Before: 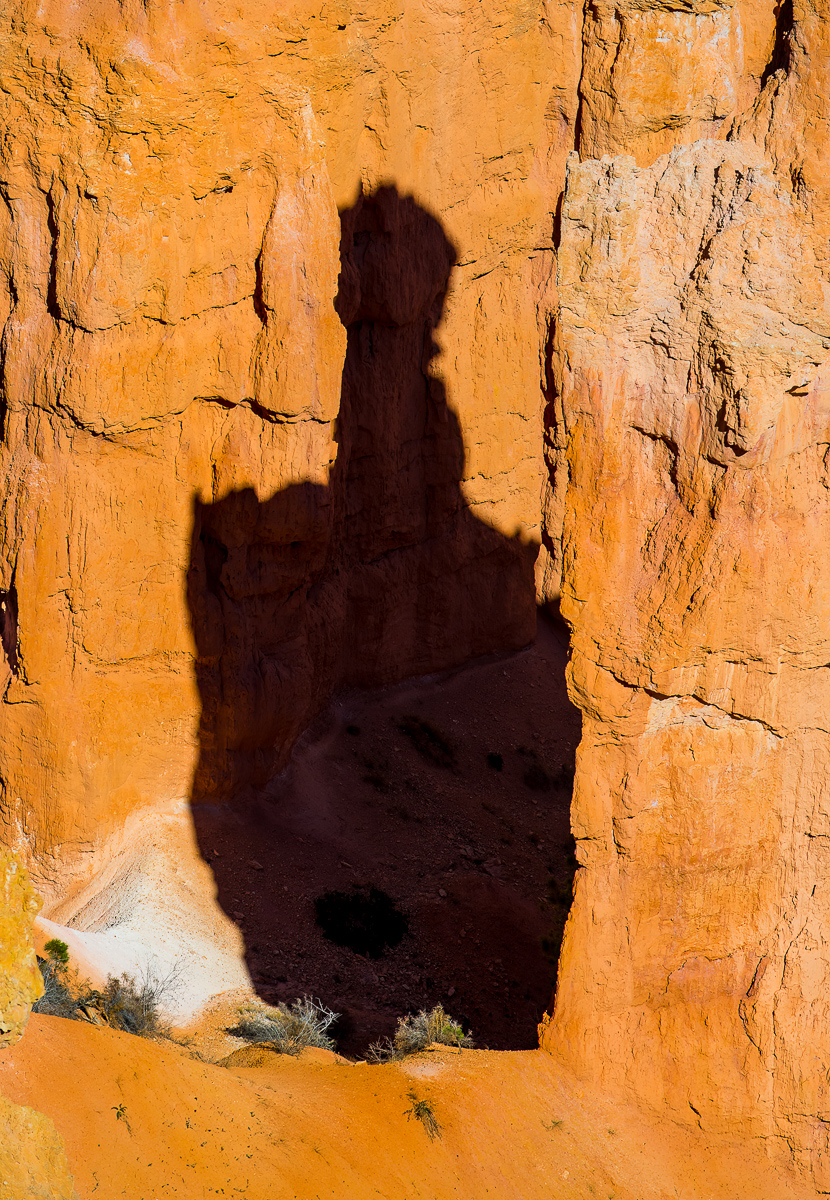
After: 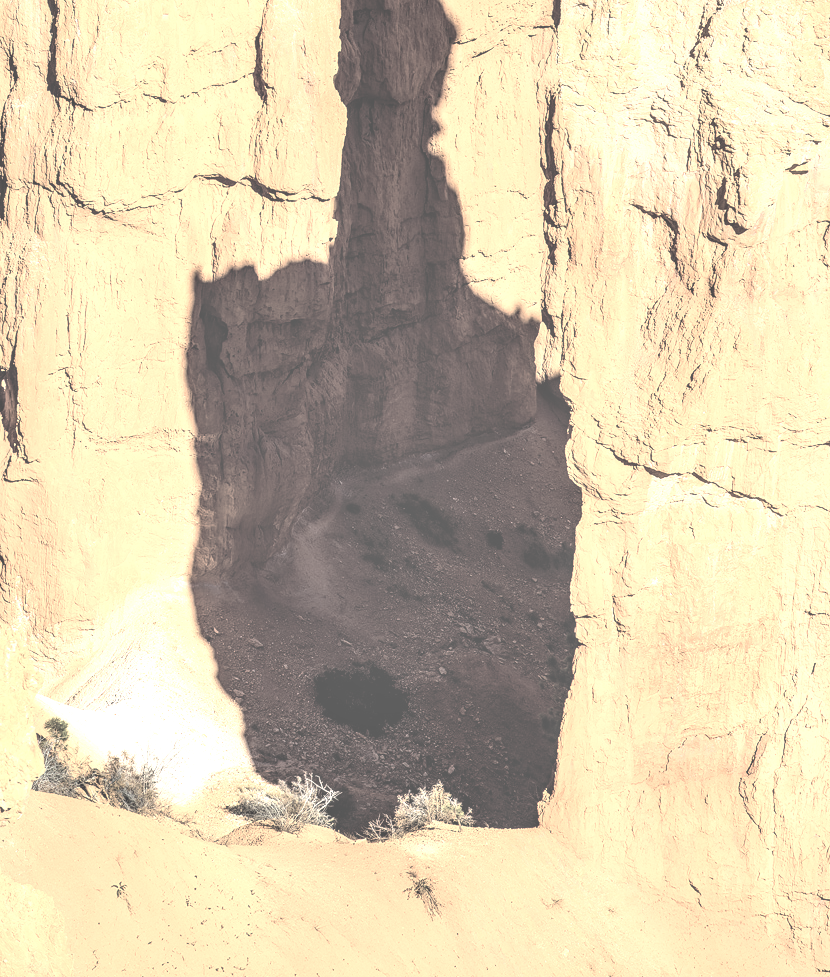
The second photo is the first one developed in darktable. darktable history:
color balance rgb: perceptual saturation grading › global saturation 30%, global vibrance 20%
contrast brightness saturation: contrast -0.32, brightness 0.75, saturation -0.78
crop and rotate: top 18.507%
exposure: exposure 0.722 EV, compensate highlight preservation false
local contrast: highlights 12%, shadows 38%, detail 183%, midtone range 0.471
white balance: red 1.123, blue 0.83
tone equalizer: -8 EV -1.08 EV, -7 EV -1.01 EV, -6 EV -0.867 EV, -5 EV -0.578 EV, -3 EV 0.578 EV, -2 EV 0.867 EV, -1 EV 1.01 EV, +0 EV 1.08 EV, edges refinement/feathering 500, mask exposure compensation -1.57 EV, preserve details no
